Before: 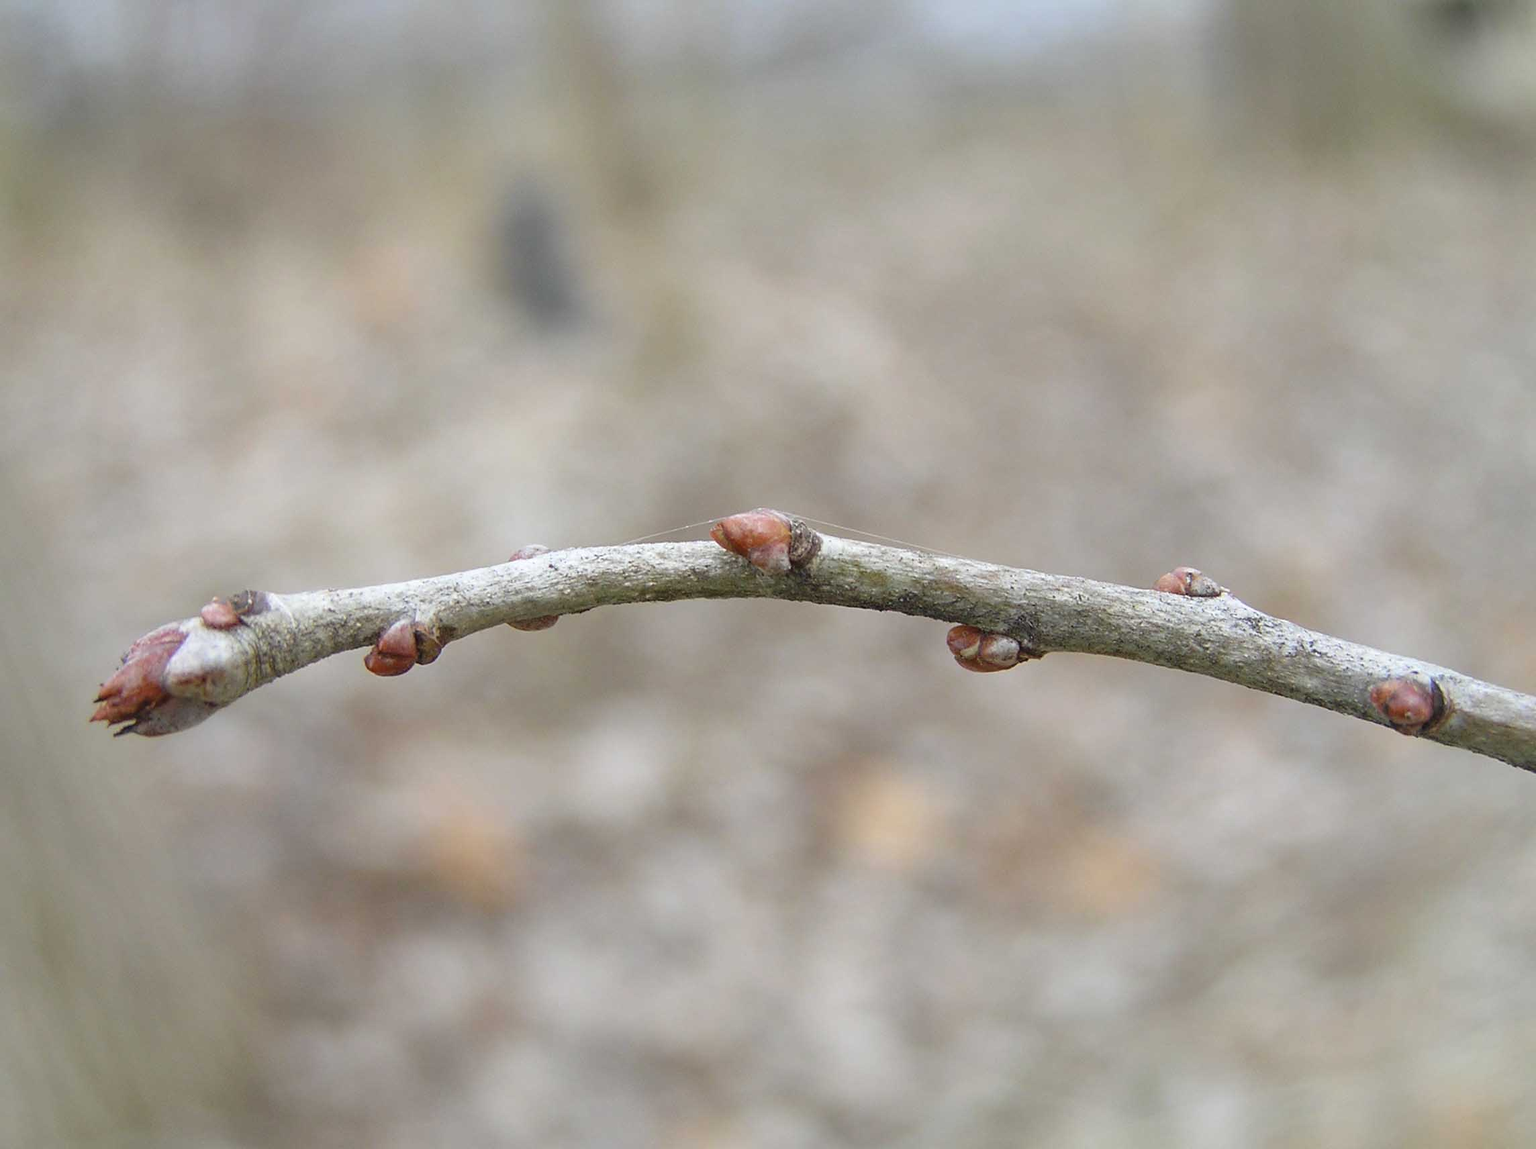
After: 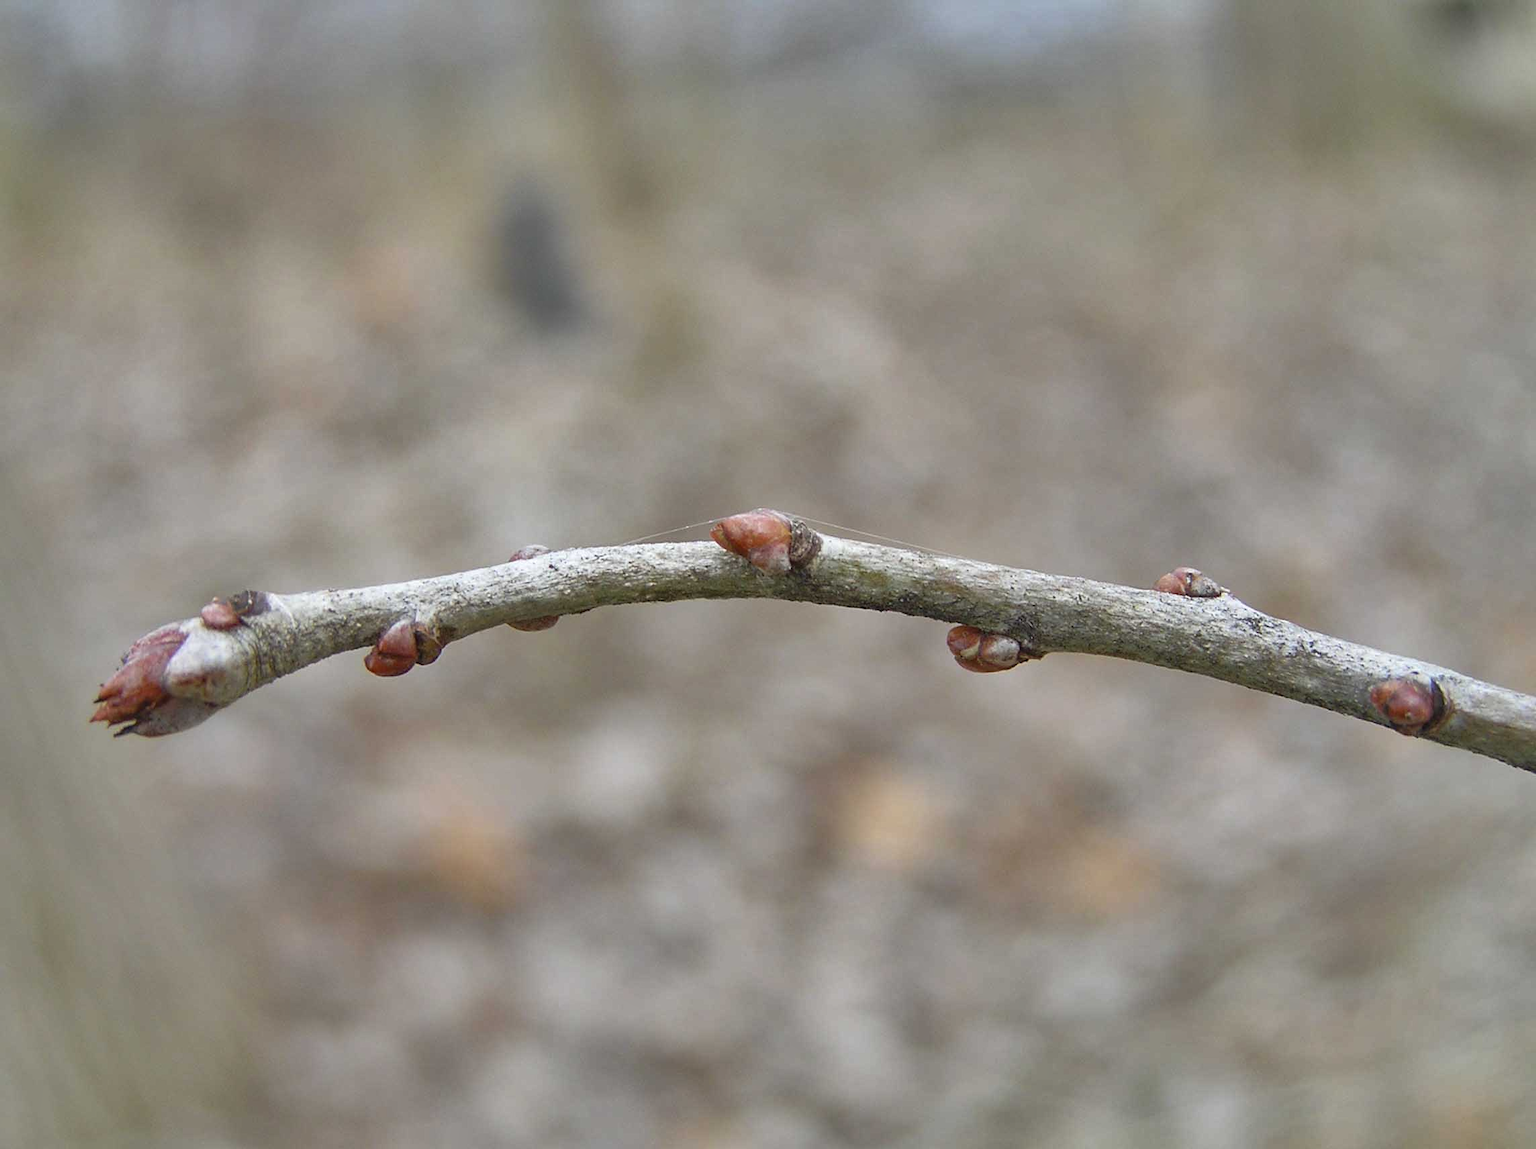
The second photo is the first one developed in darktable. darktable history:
shadows and highlights: radius 105.76, shadows 41.34, highlights -72.48, low approximation 0.01, soften with gaussian
